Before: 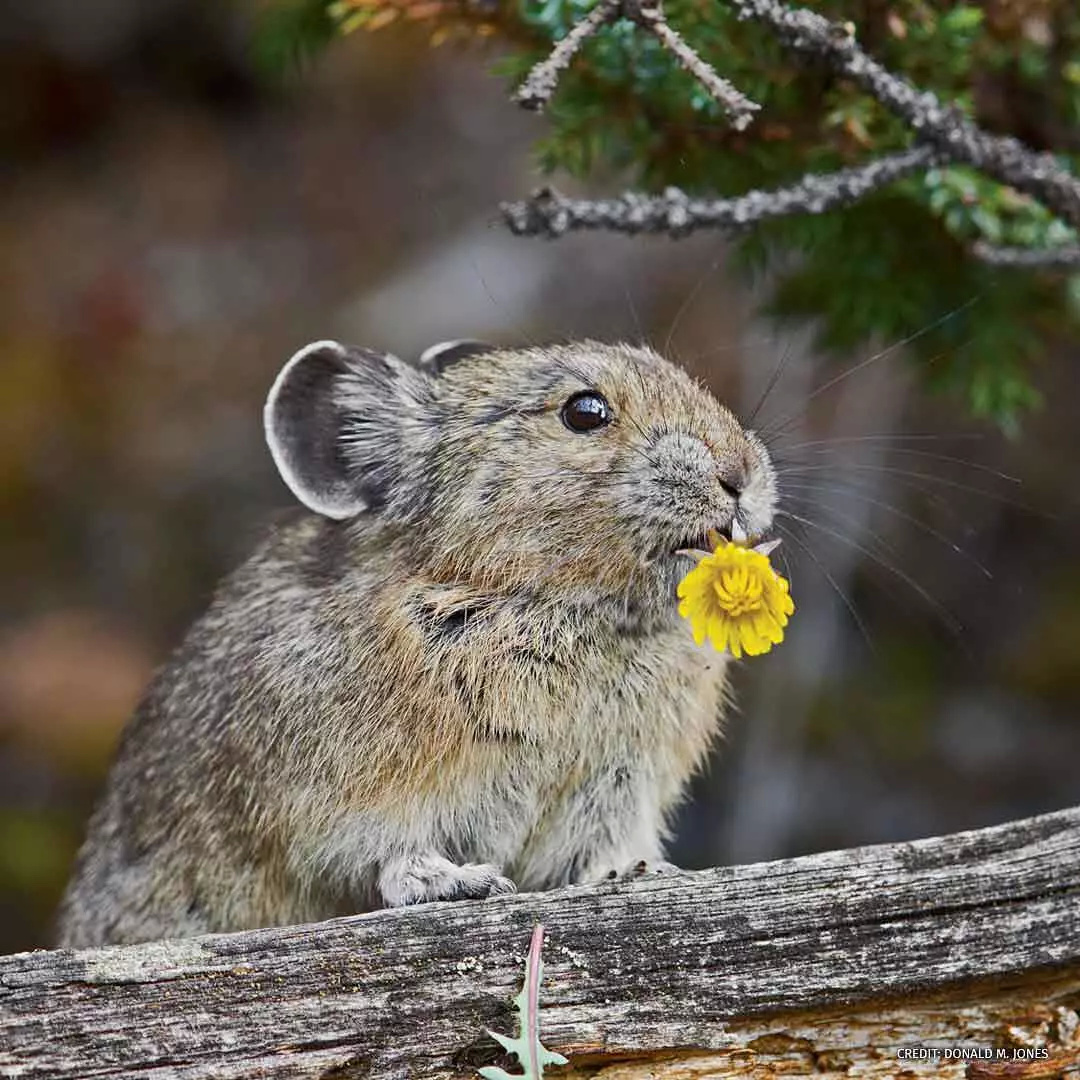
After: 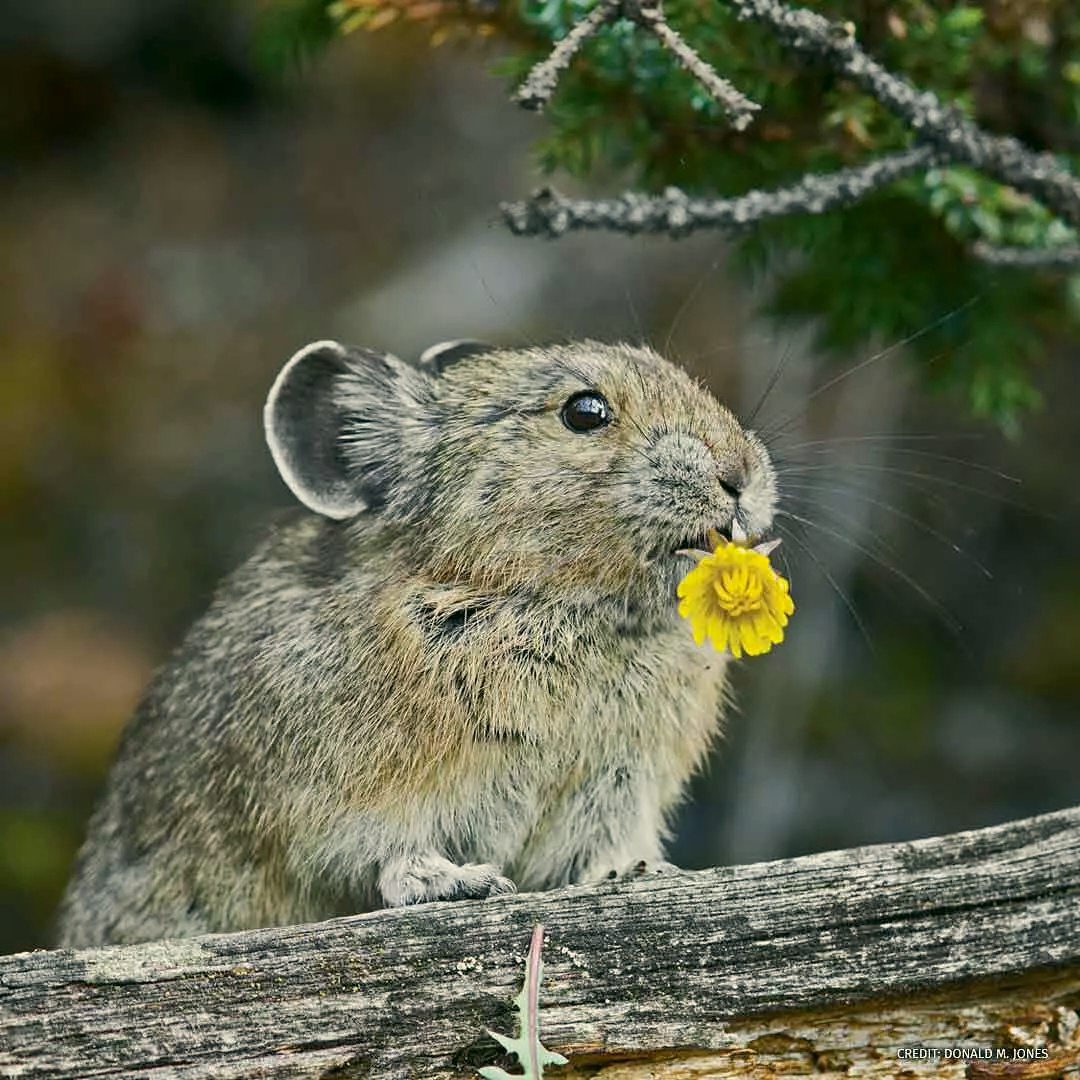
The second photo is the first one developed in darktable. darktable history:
color correction: highlights a* -0.578, highlights b* 9.57, shadows a* -9.33, shadows b* 1.22
contrast brightness saturation: saturation -0.065
